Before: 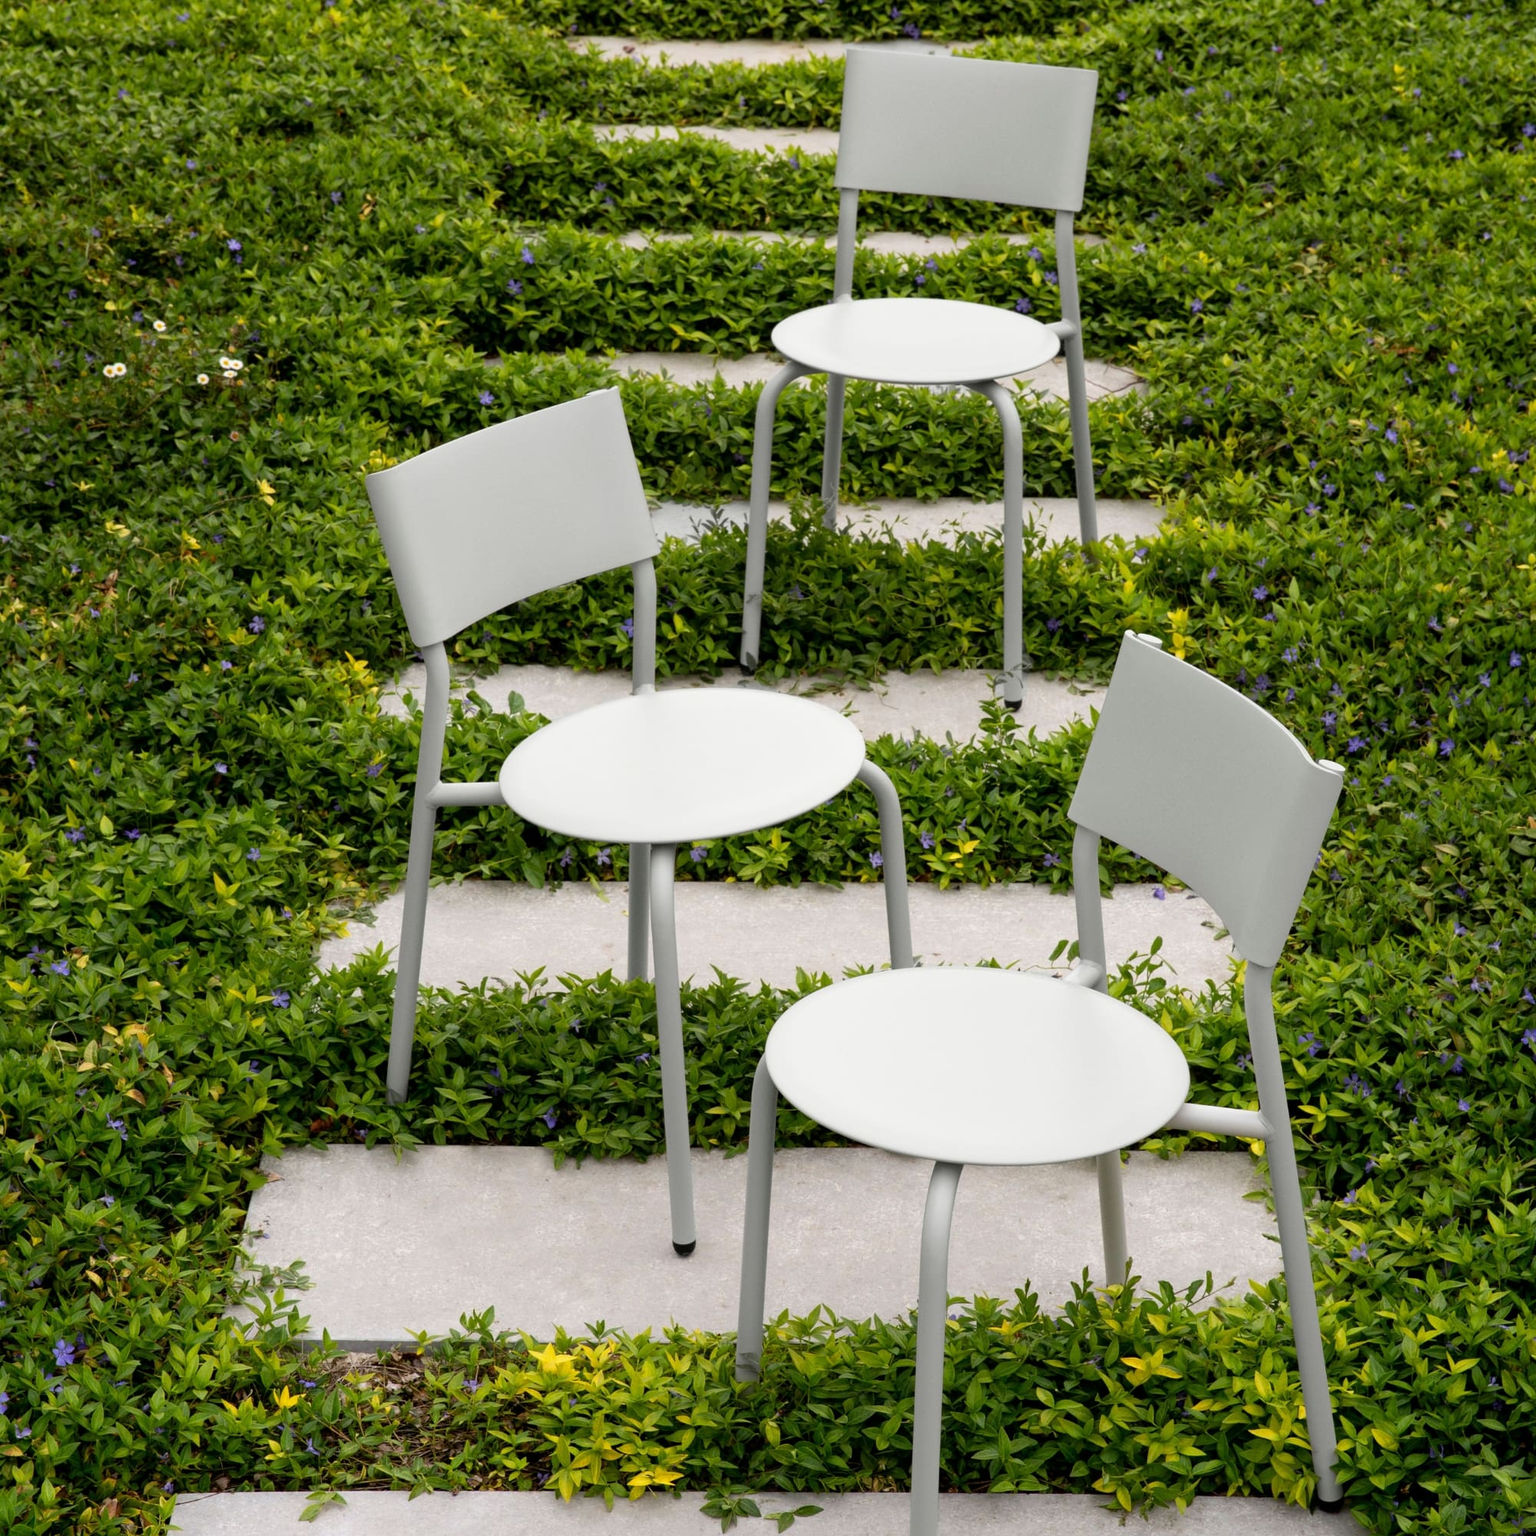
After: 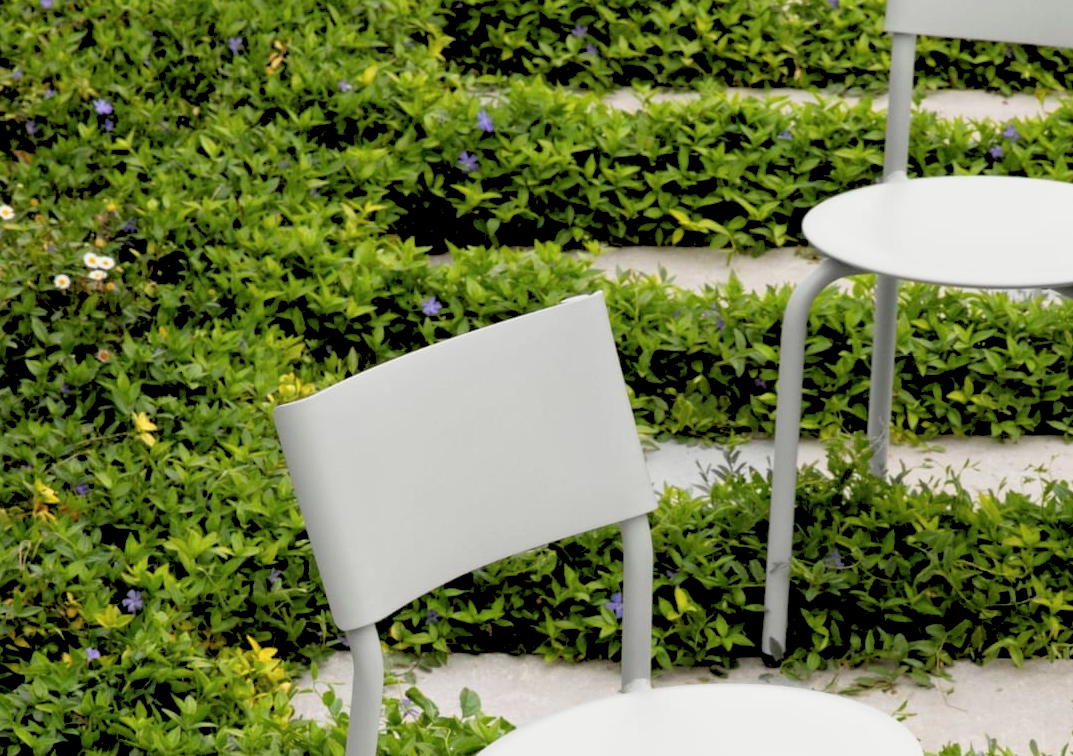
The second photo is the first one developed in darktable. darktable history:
crop: left 10.121%, top 10.631%, right 36.218%, bottom 51.526%
shadows and highlights: shadows -12.5, white point adjustment 4, highlights 28.33
rgb levels: preserve colors sum RGB, levels [[0.038, 0.433, 0.934], [0, 0.5, 1], [0, 0.5, 1]]
